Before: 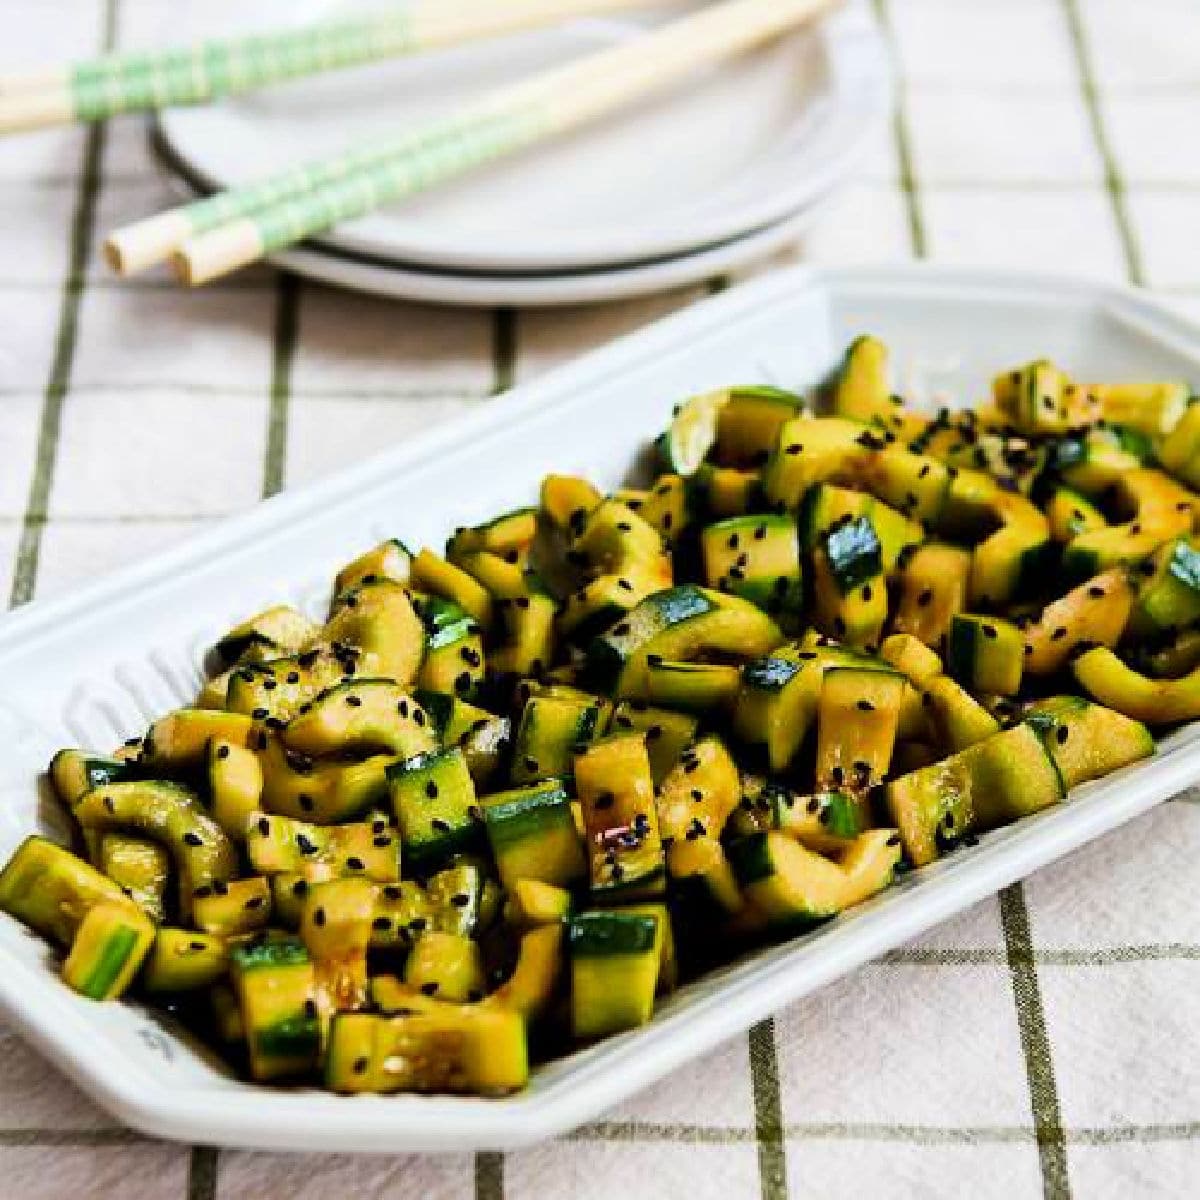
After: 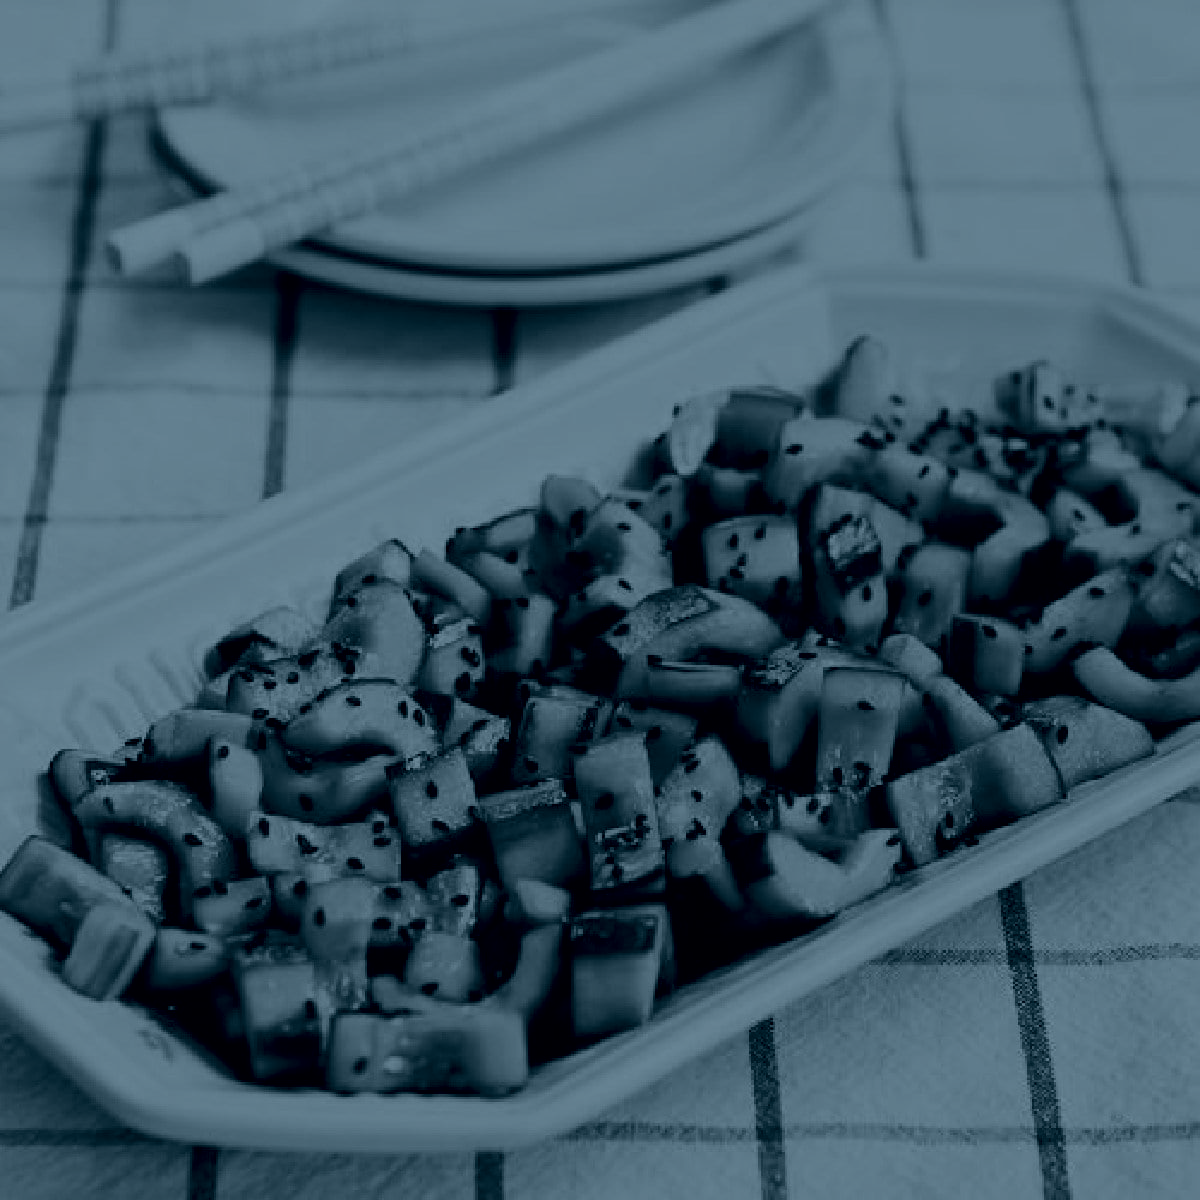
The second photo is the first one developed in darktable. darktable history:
colorize: hue 194.4°, saturation 29%, source mix 61.75%, lightness 3.98%, version 1
